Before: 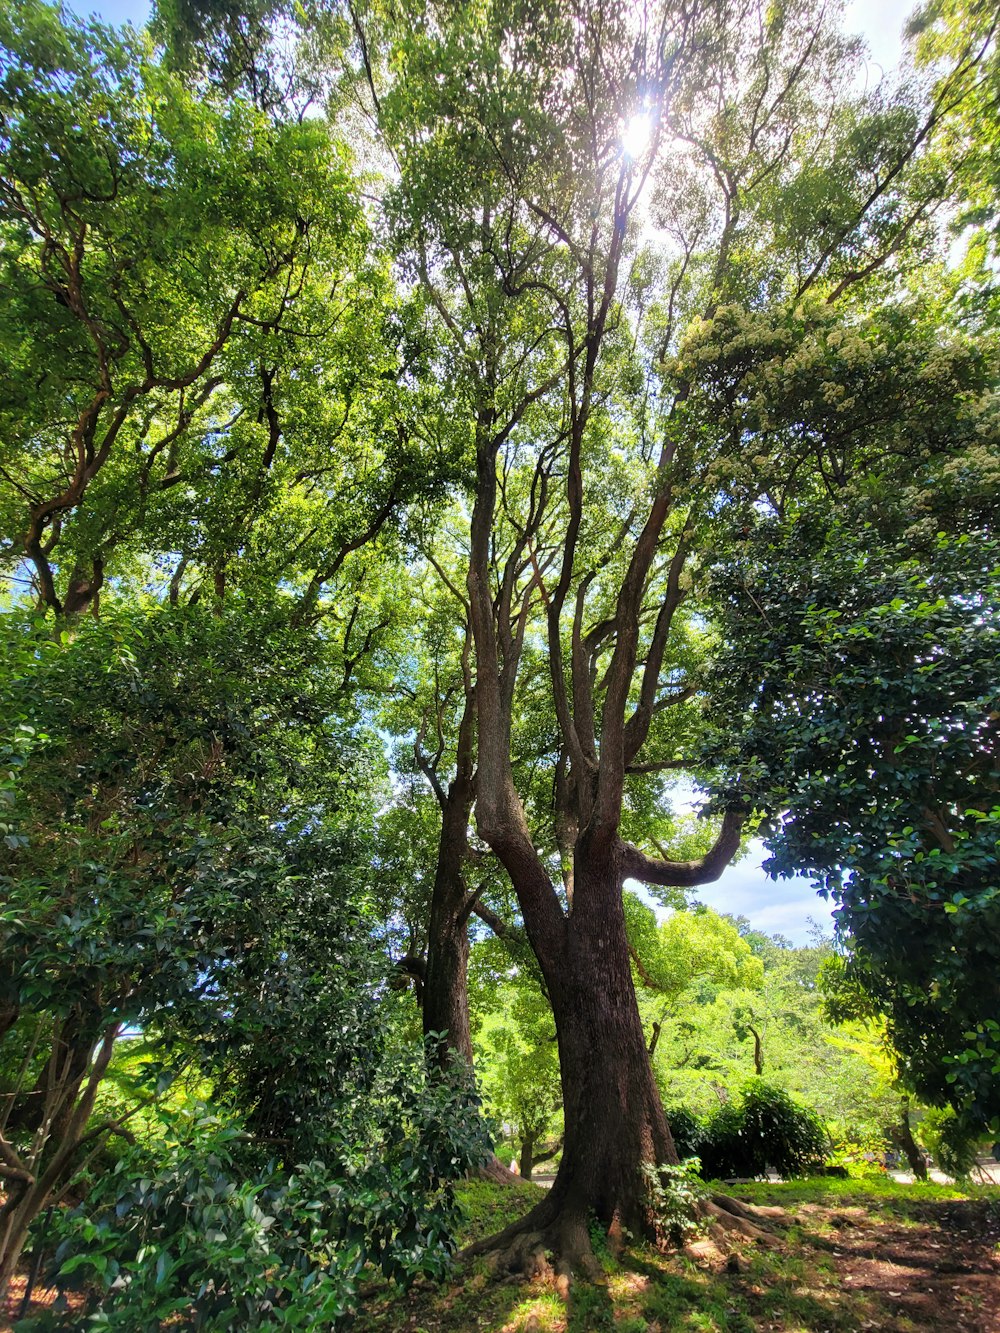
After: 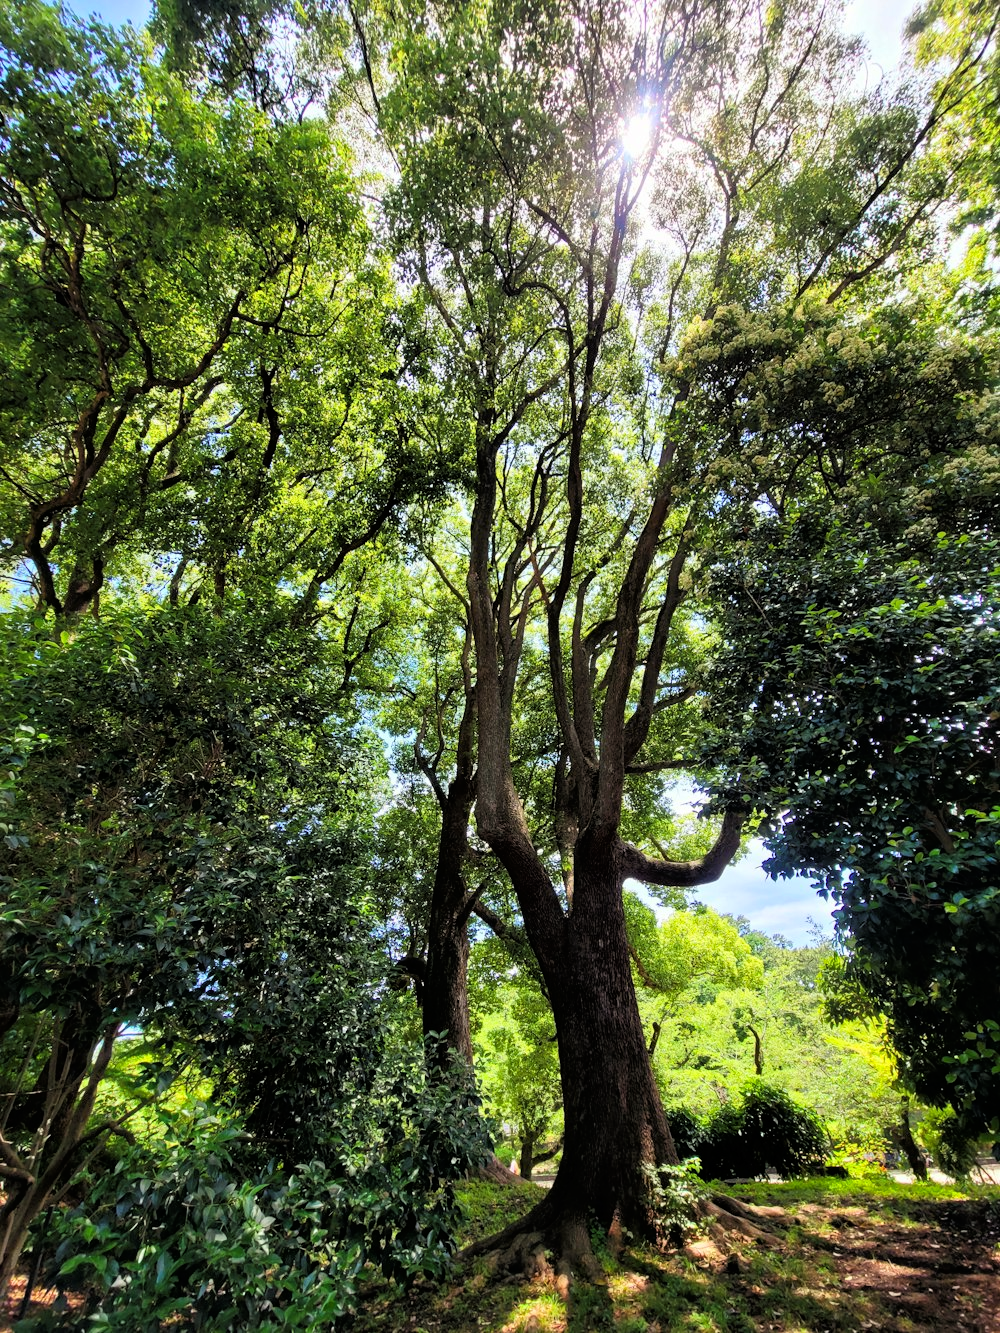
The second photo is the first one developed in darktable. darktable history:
rotate and perspective: crop left 0, crop top 0
tone curve: curves: ch0 [(0, 0) (0.118, 0.034) (0.182, 0.124) (0.265, 0.214) (0.504, 0.508) (0.783, 0.825) (1, 1)], color space Lab, linked channels, preserve colors none
haze removal: compatibility mode true, adaptive false
